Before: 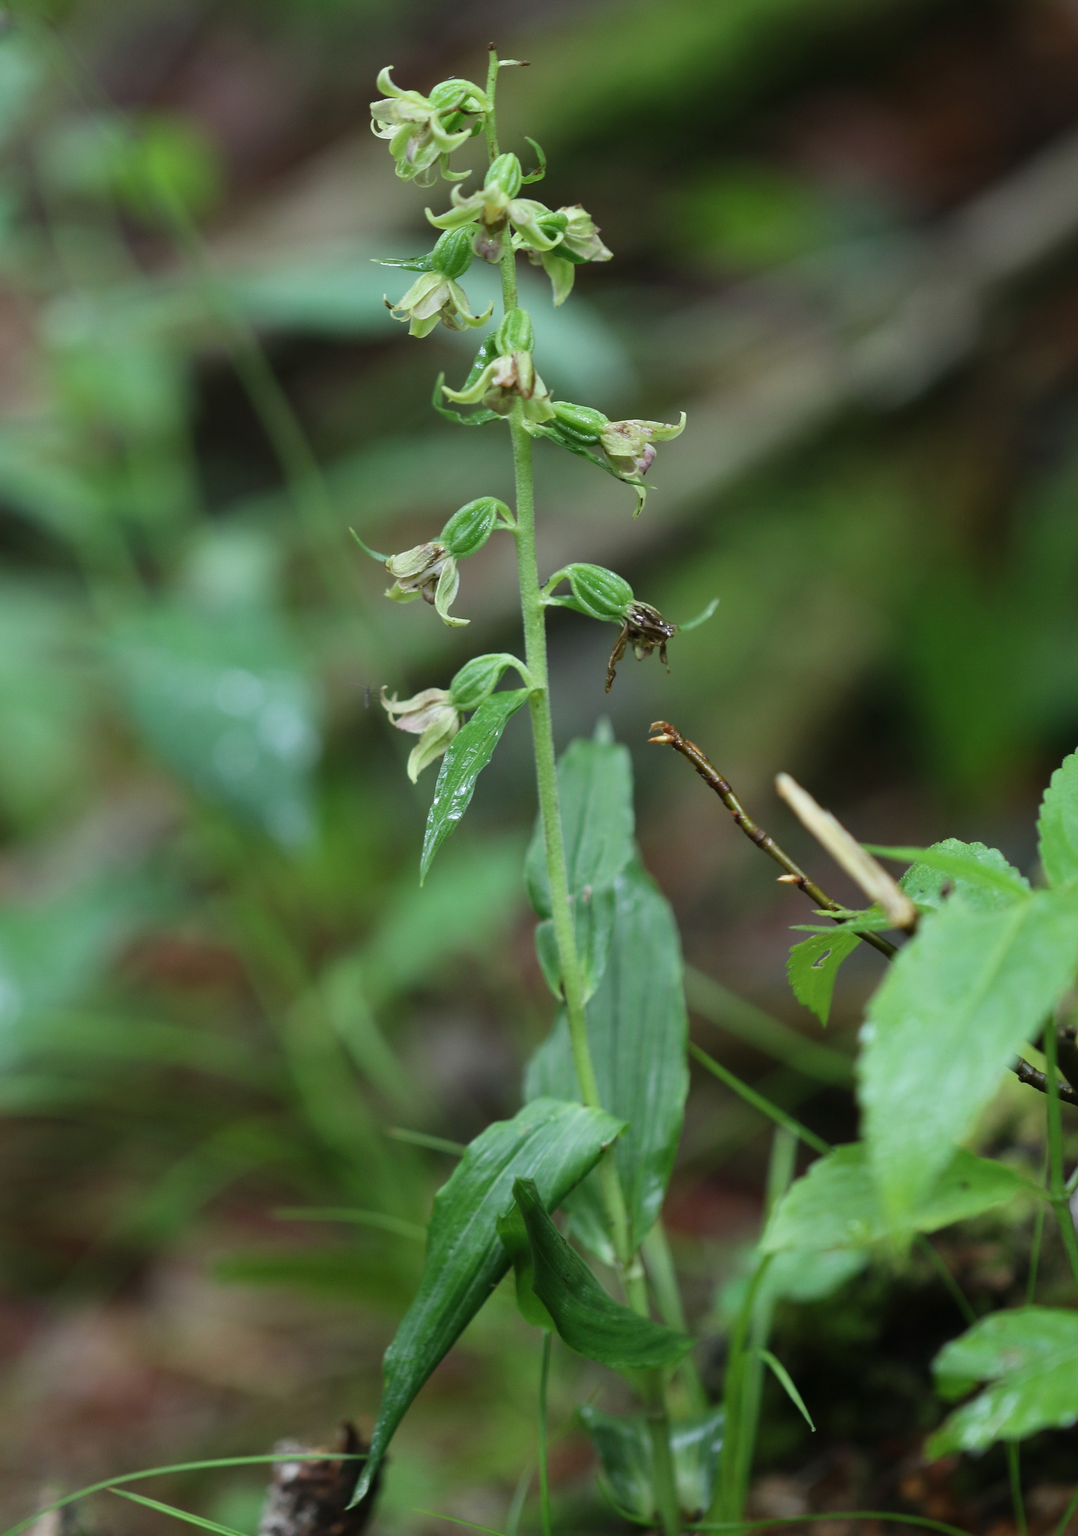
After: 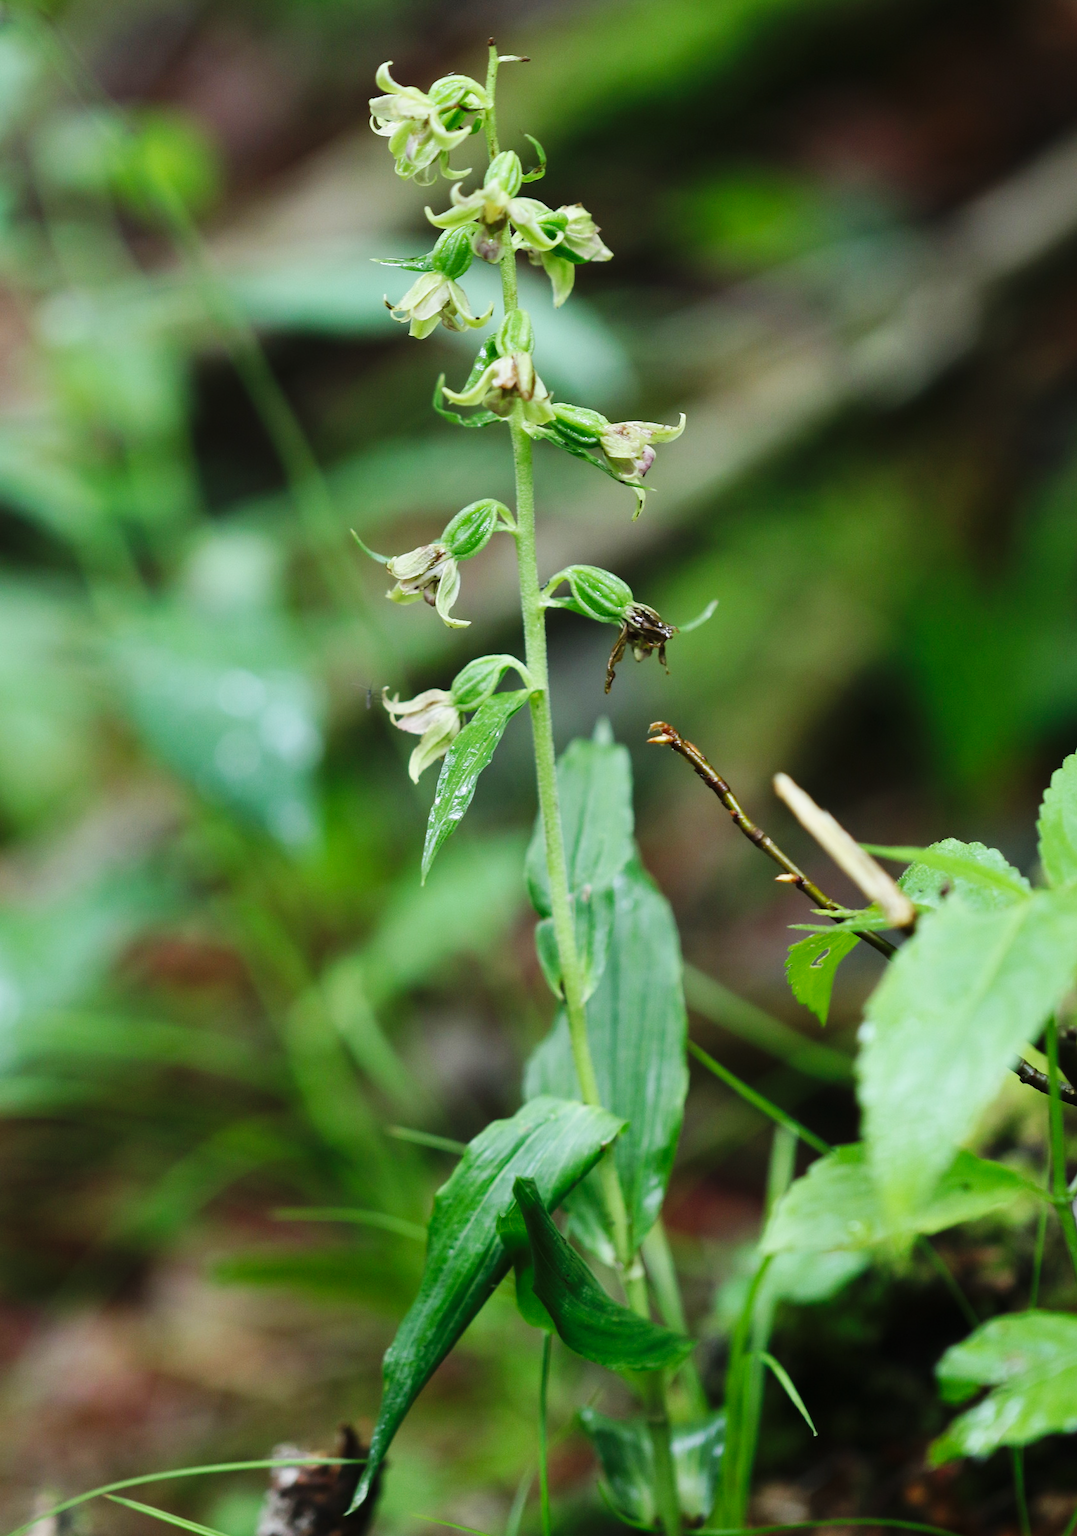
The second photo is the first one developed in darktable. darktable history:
base curve: curves: ch0 [(0, 0) (0.032, 0.025) (0.121, 0.166) (0.206, 0.329) (0.605, 0.79) (1, 1)], preserve colors none
lens correction: scale 1, crop 4.8, focal 18.3, aperture 5.6, distance 1000, camera "GR Digital", lens "GR Digital & compatibles (Standard)"
